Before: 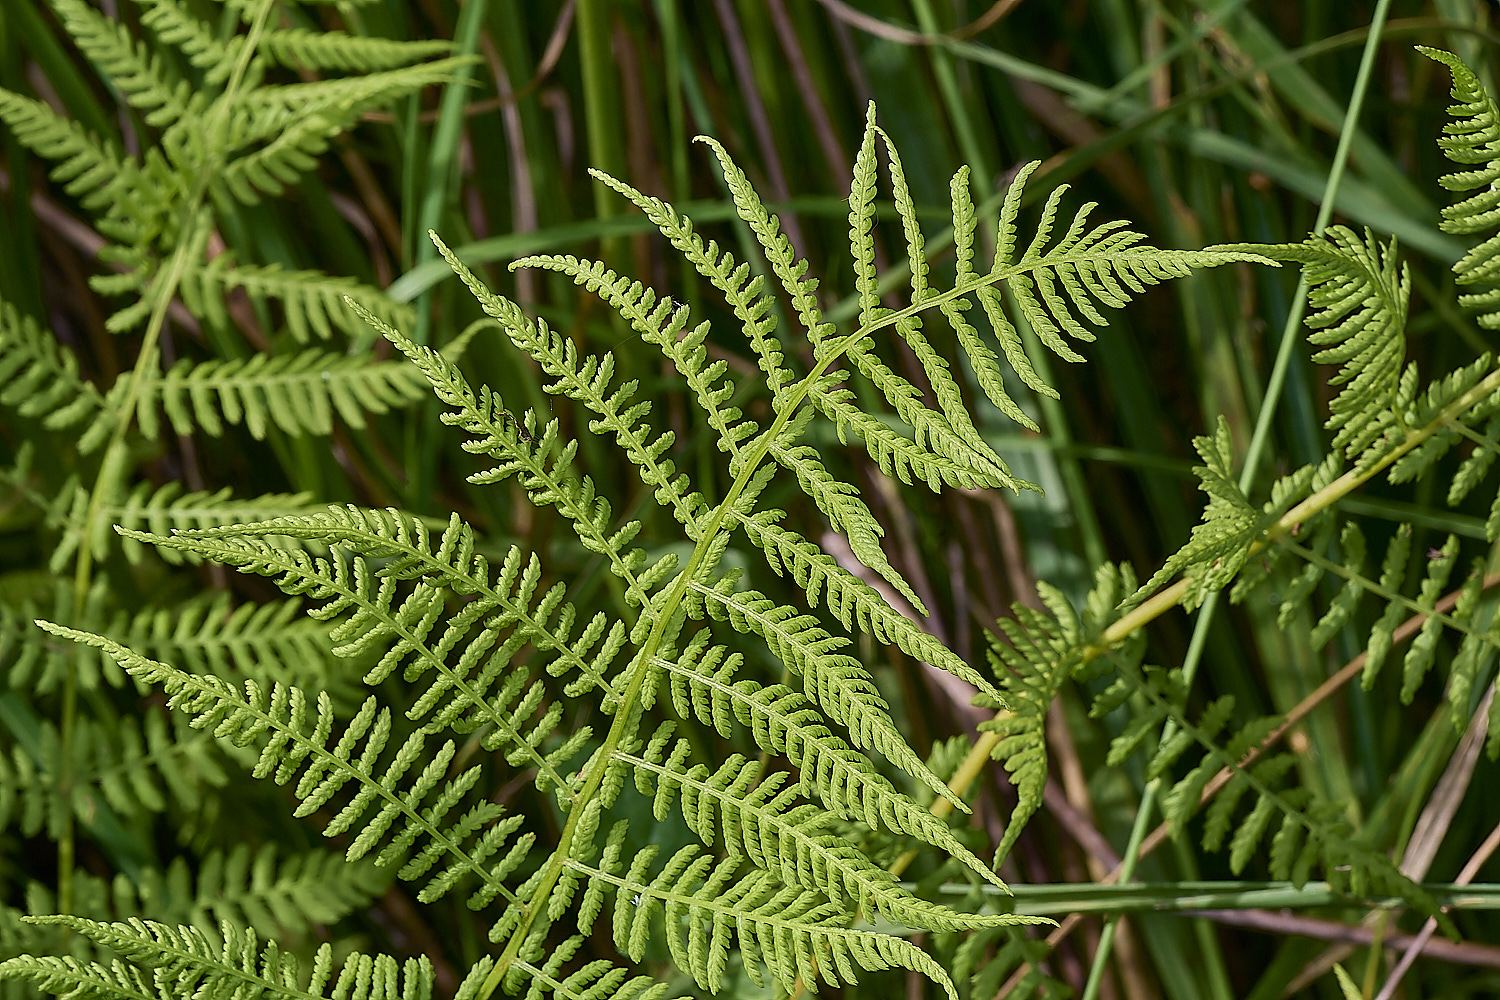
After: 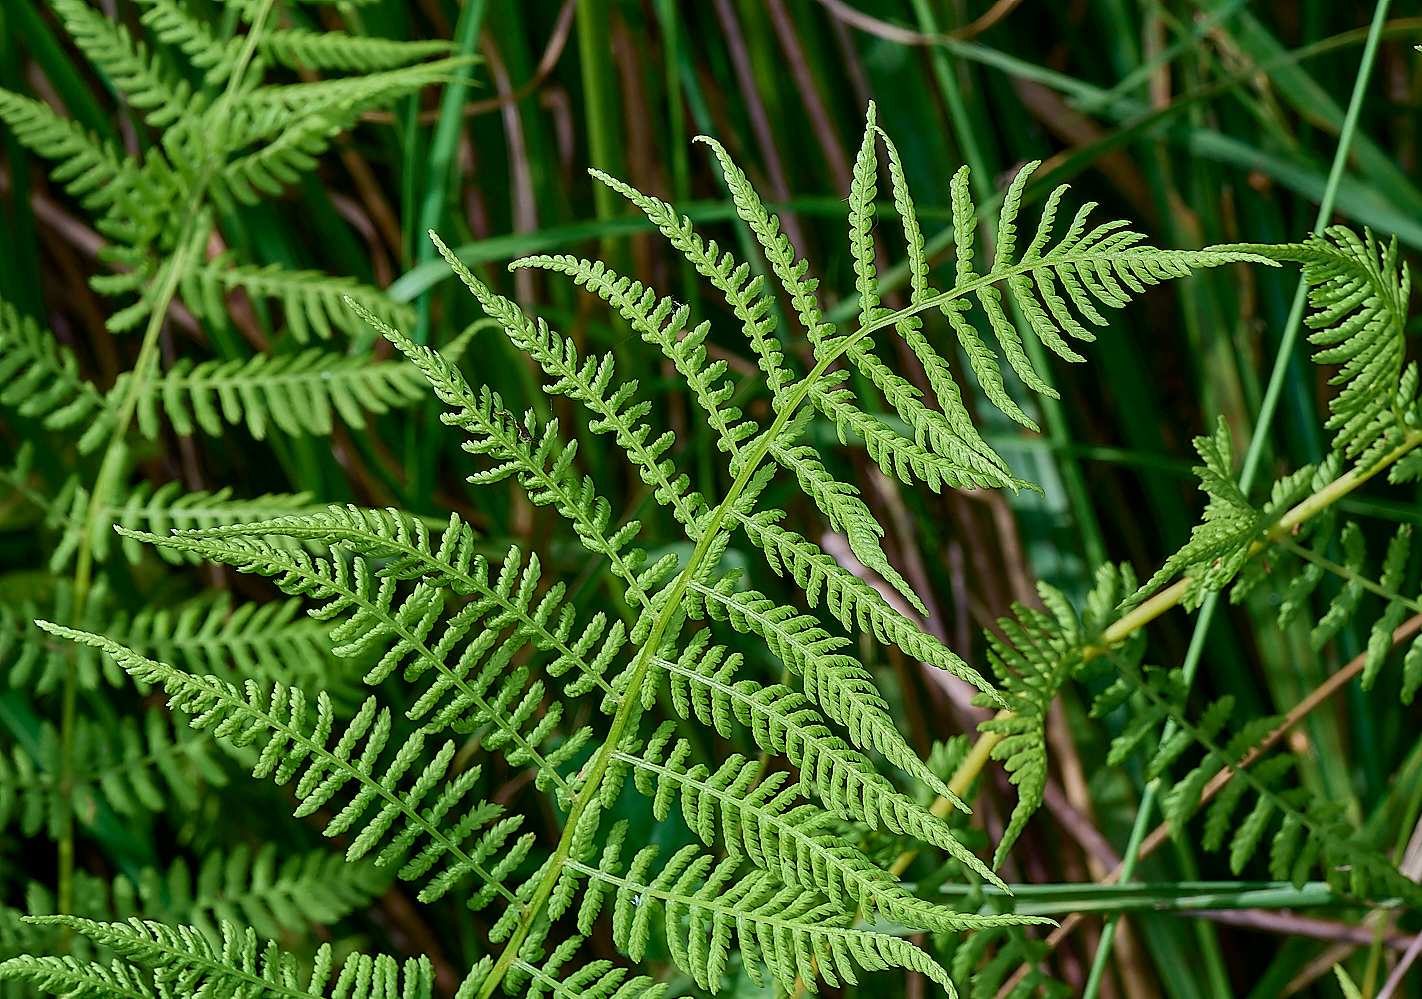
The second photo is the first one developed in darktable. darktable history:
crop and rotate: right 5.167%
color calibration: illuminant Planckian (black body), x 0.368, y 0.361, temperature 4275.92 K
exposure: compensate highlight preservation false
